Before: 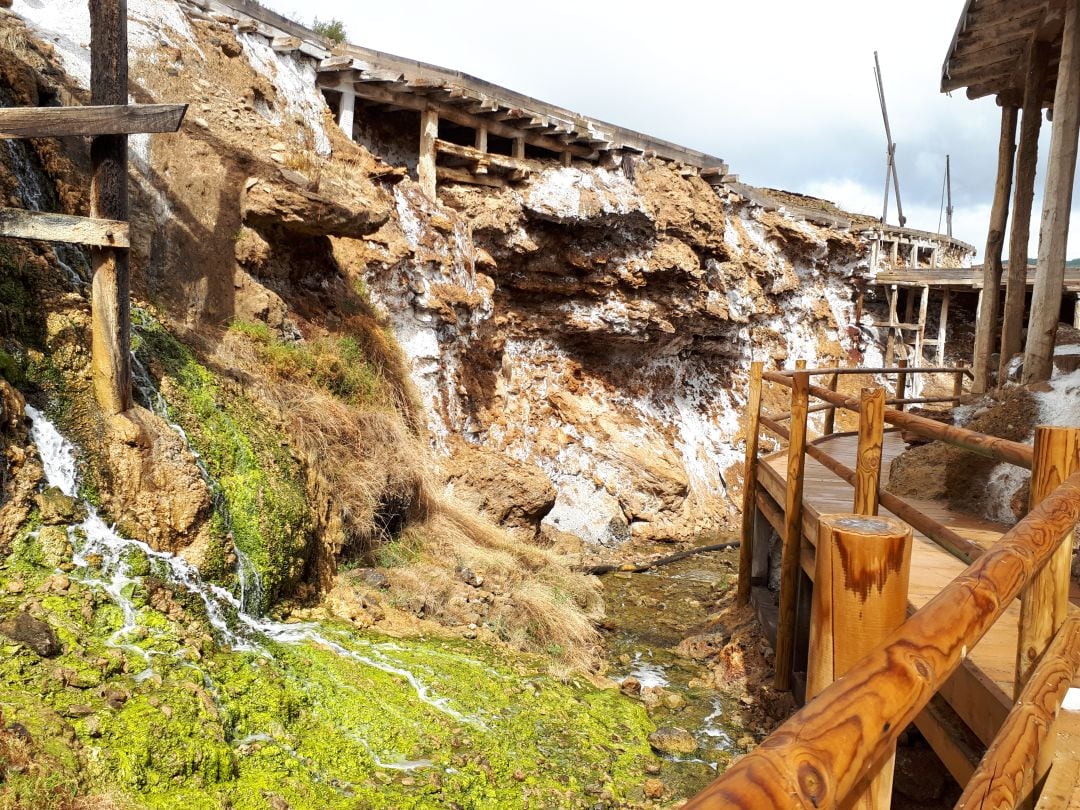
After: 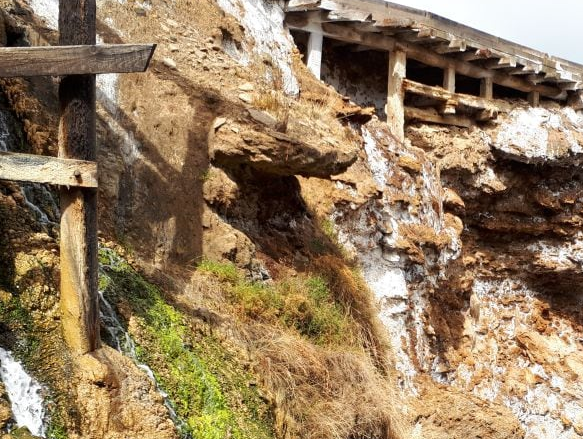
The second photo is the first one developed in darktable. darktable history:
crop and rotate: left 3.02%, top 7.525%, right 42.96%, bottom 38.209%
